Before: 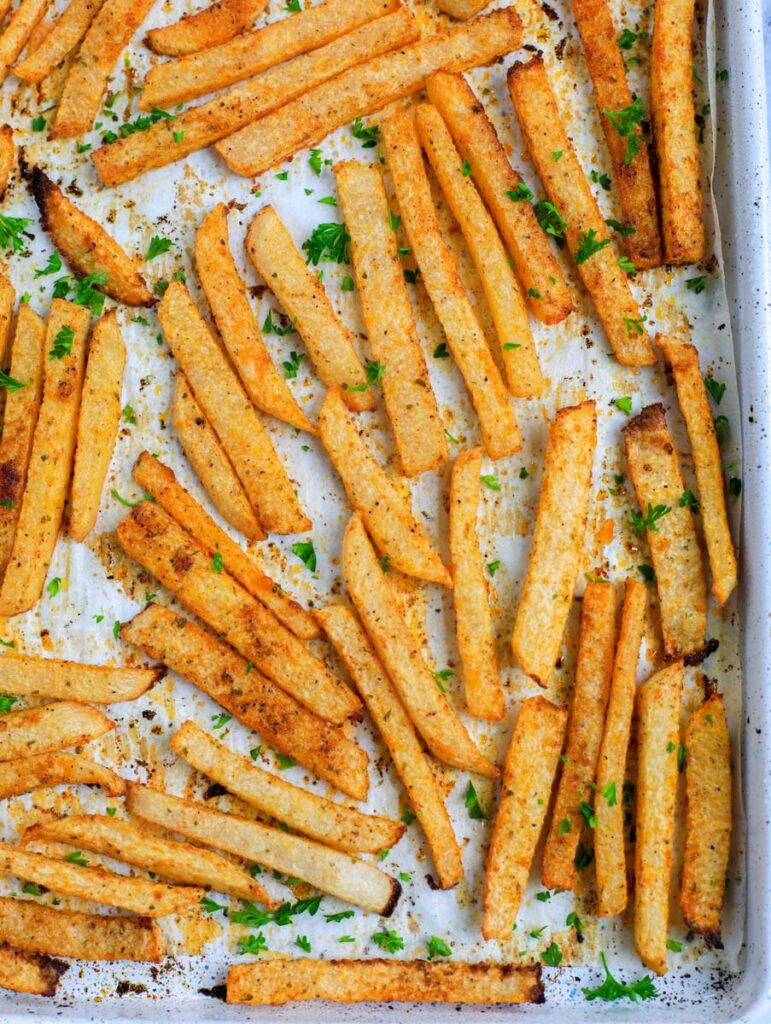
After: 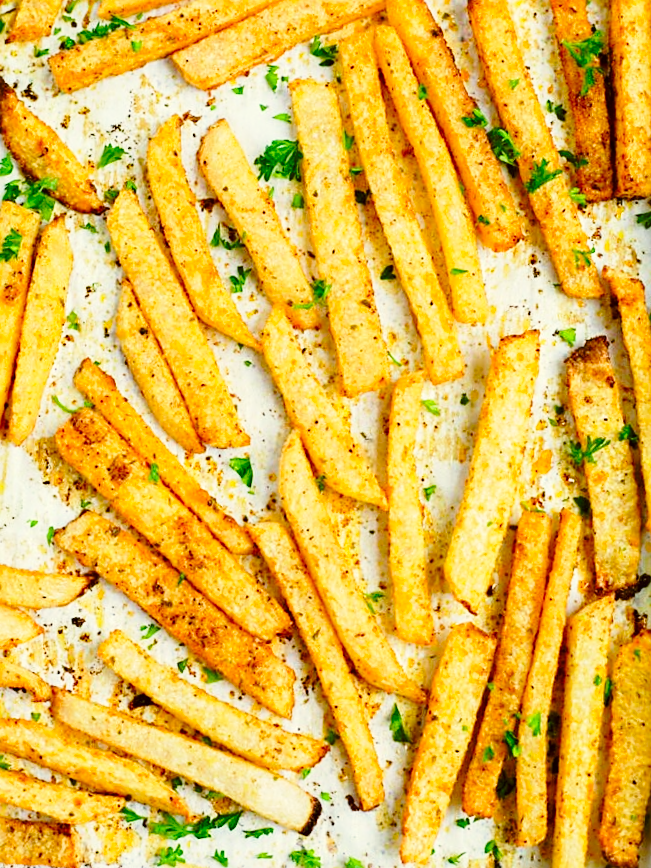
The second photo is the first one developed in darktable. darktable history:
sharpen: on, module defaults
base curve: curves: ch0 [(0, 0) (0.028, 0.03) (0.121, 0.232) (0.46, 0.748) (0.859, 0.968) (1, 1)], preserve colors none
crop and rotate: angle -2.86°, left 5.188%, top 5.223%, right 4.768%, bottom 4.491%
color correction: highlights a* -1.38, highlights b* 10.14, shadows a* 0.631, shadows b* 19.2
